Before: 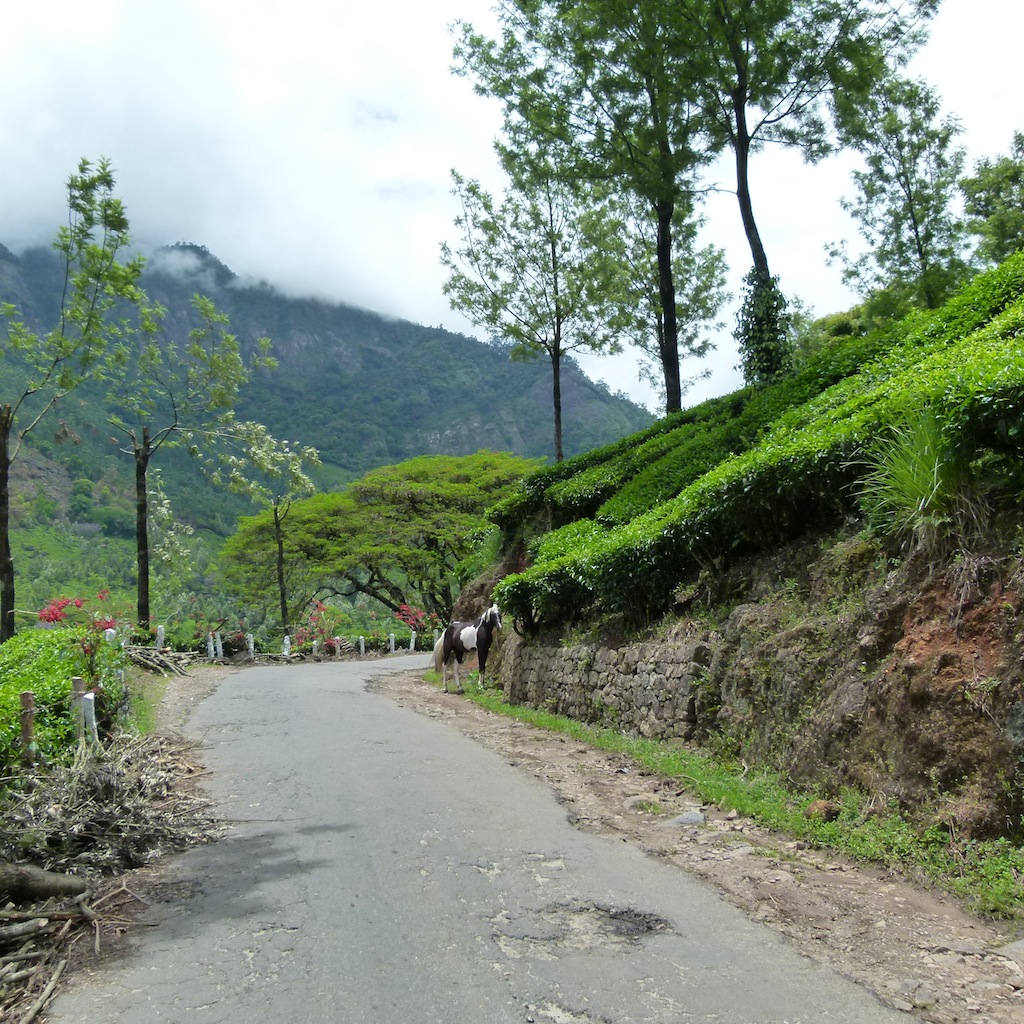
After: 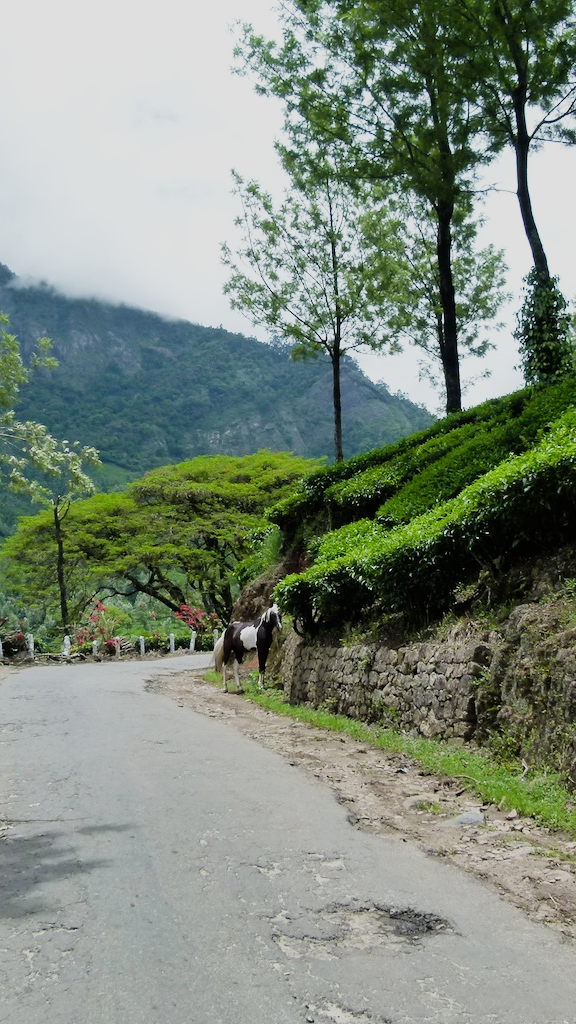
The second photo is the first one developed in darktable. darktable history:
crop: left 21.496%, right 22.254%
sigmoid: on, module defaults
contrast brightness saturation: saturation -0.1
